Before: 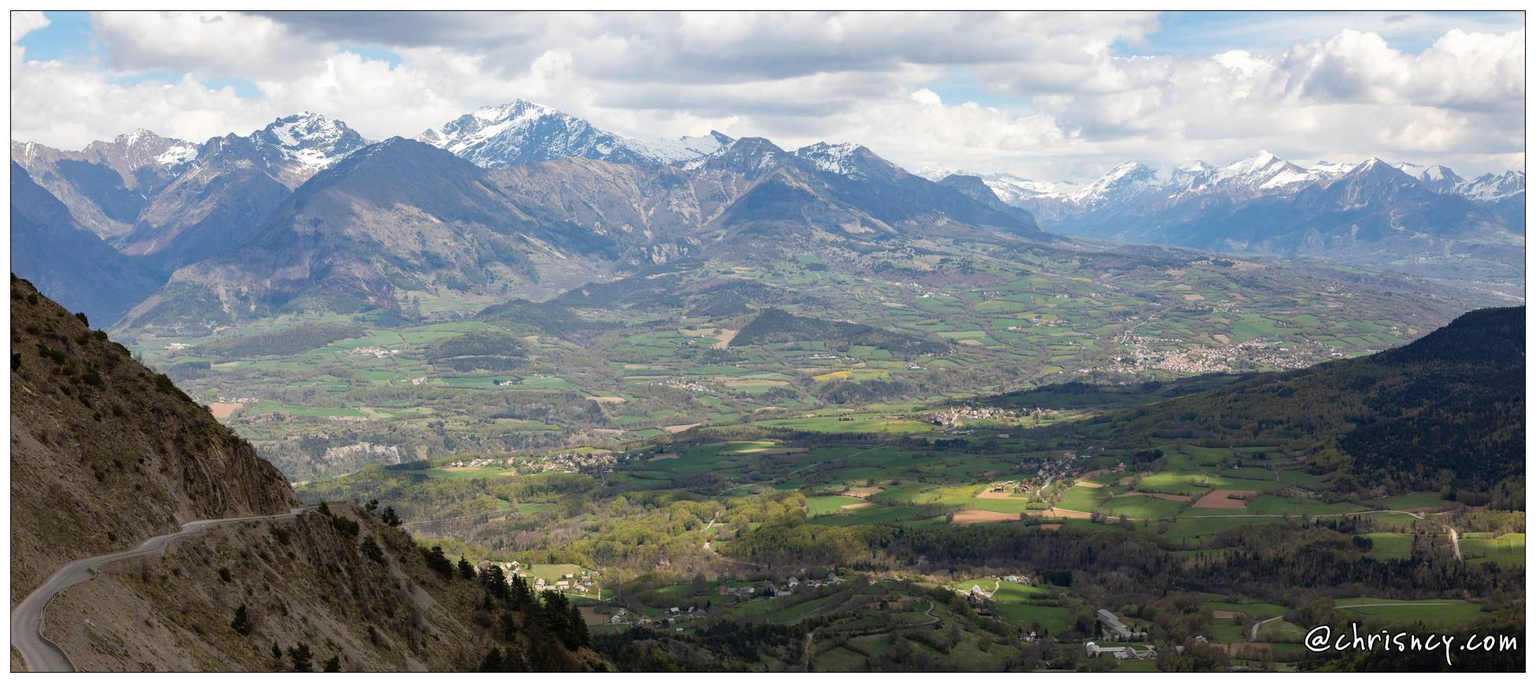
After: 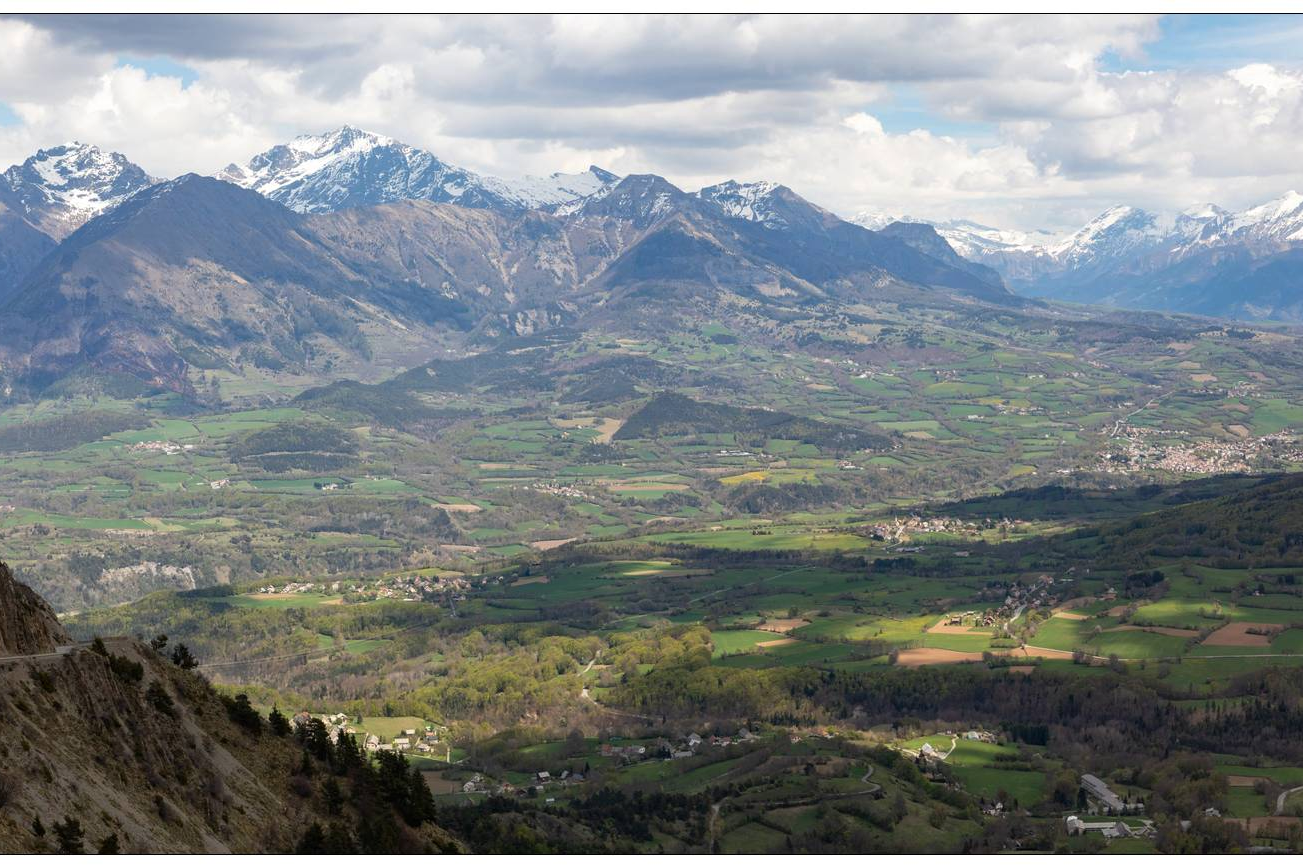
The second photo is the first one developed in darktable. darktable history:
crop and rotate: left 16.08%, right 17.105%
base curve: curves: ch0 [(0, 0) (0.303, 0.277) (1, 1)], preserve colors none
